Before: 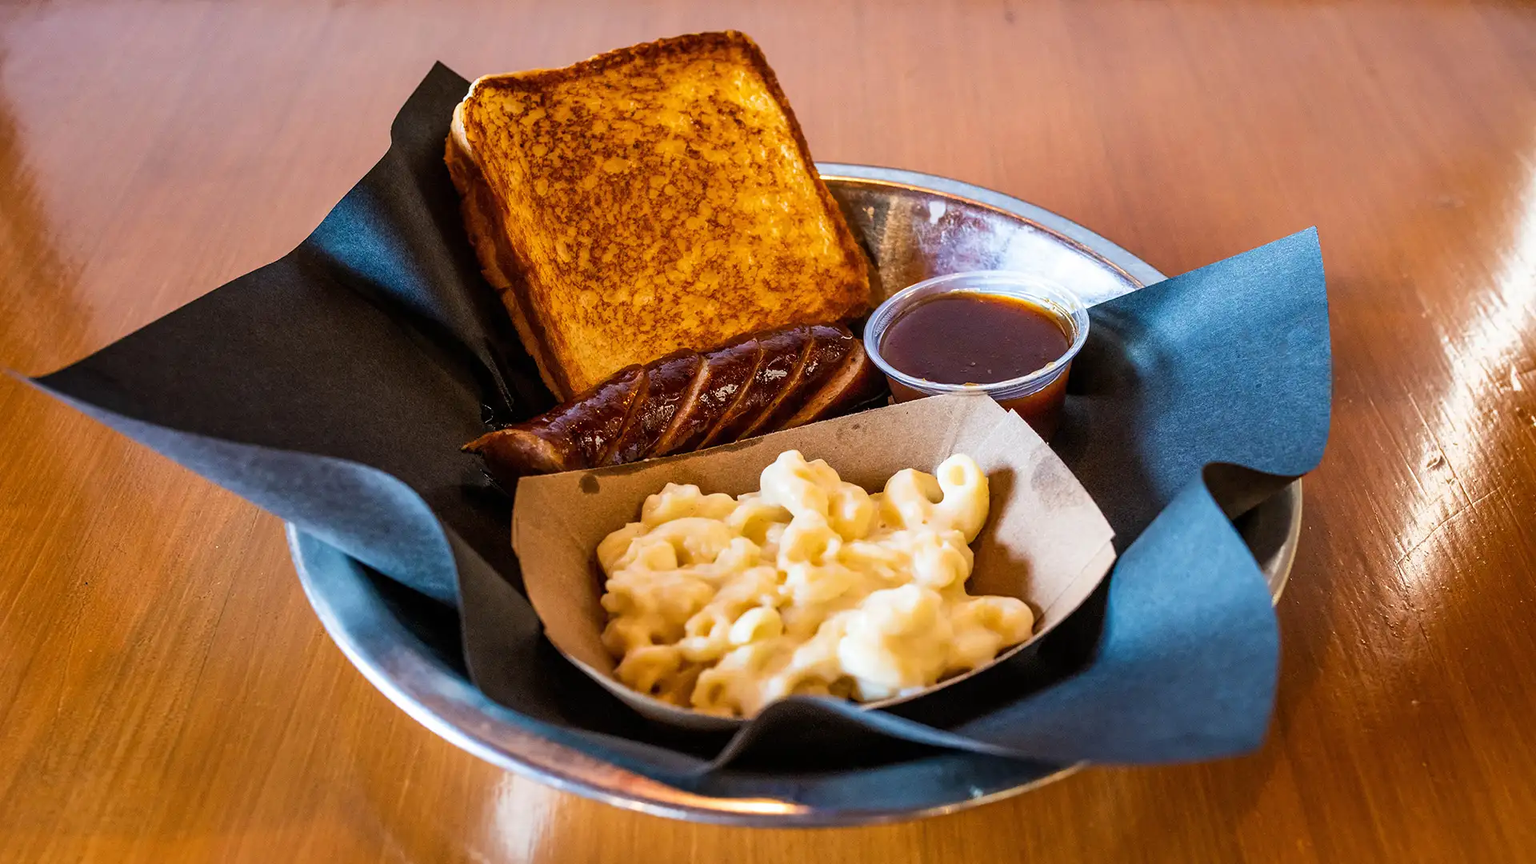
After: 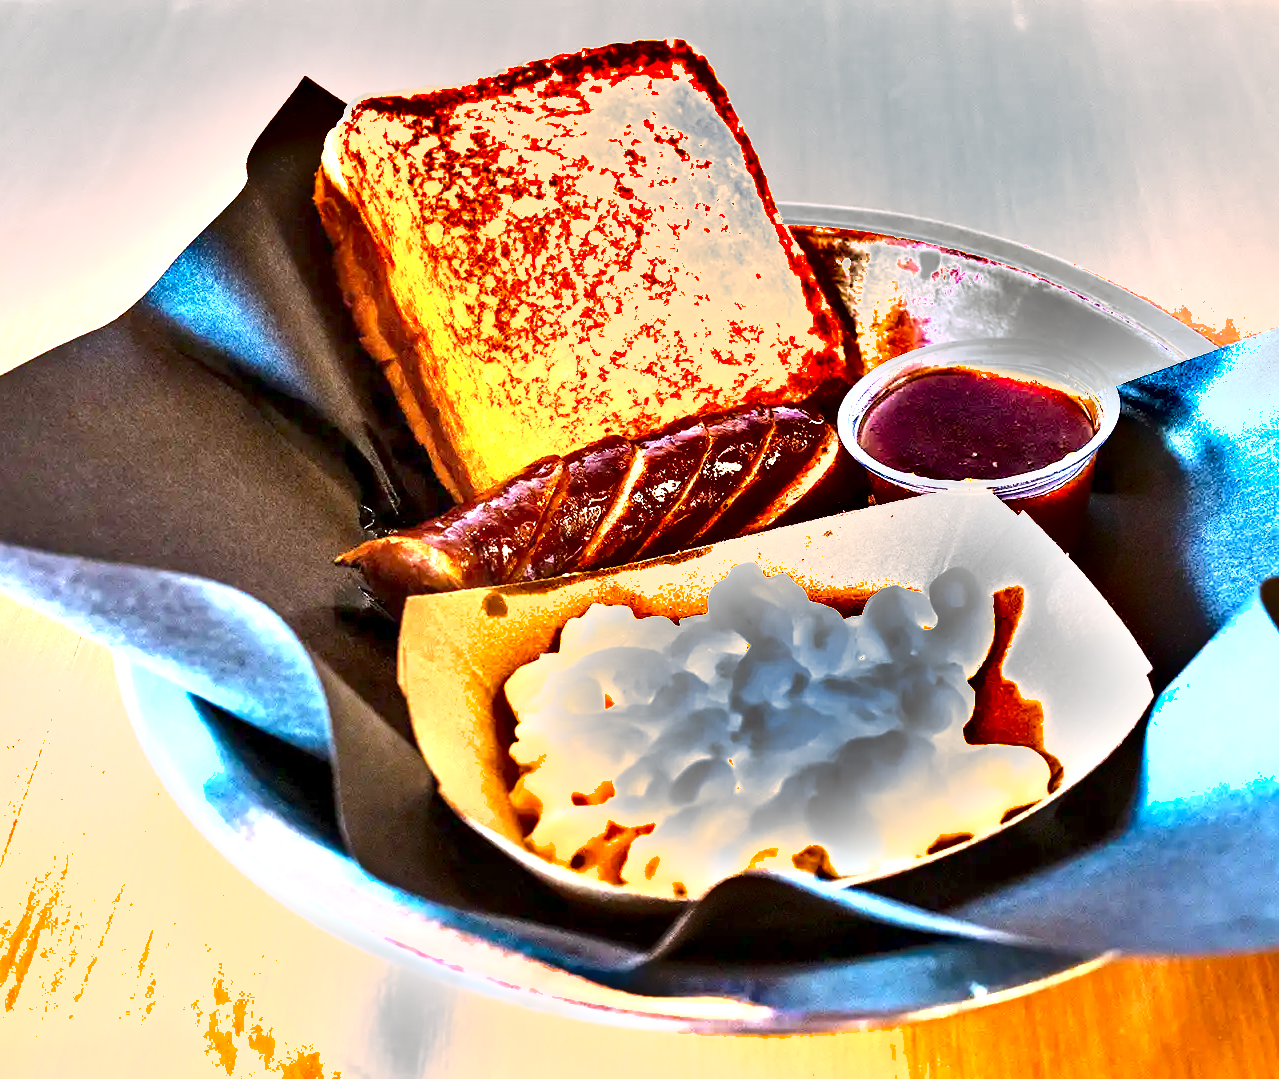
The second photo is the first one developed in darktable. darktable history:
crop and rotate: left 12.648%, right 20.685%
shadows and highlights: soften with gaussian
exposure: black level correction 0.001, exposure 2.607 EV, compensate exposure bias true, compensate highlight preservation false
